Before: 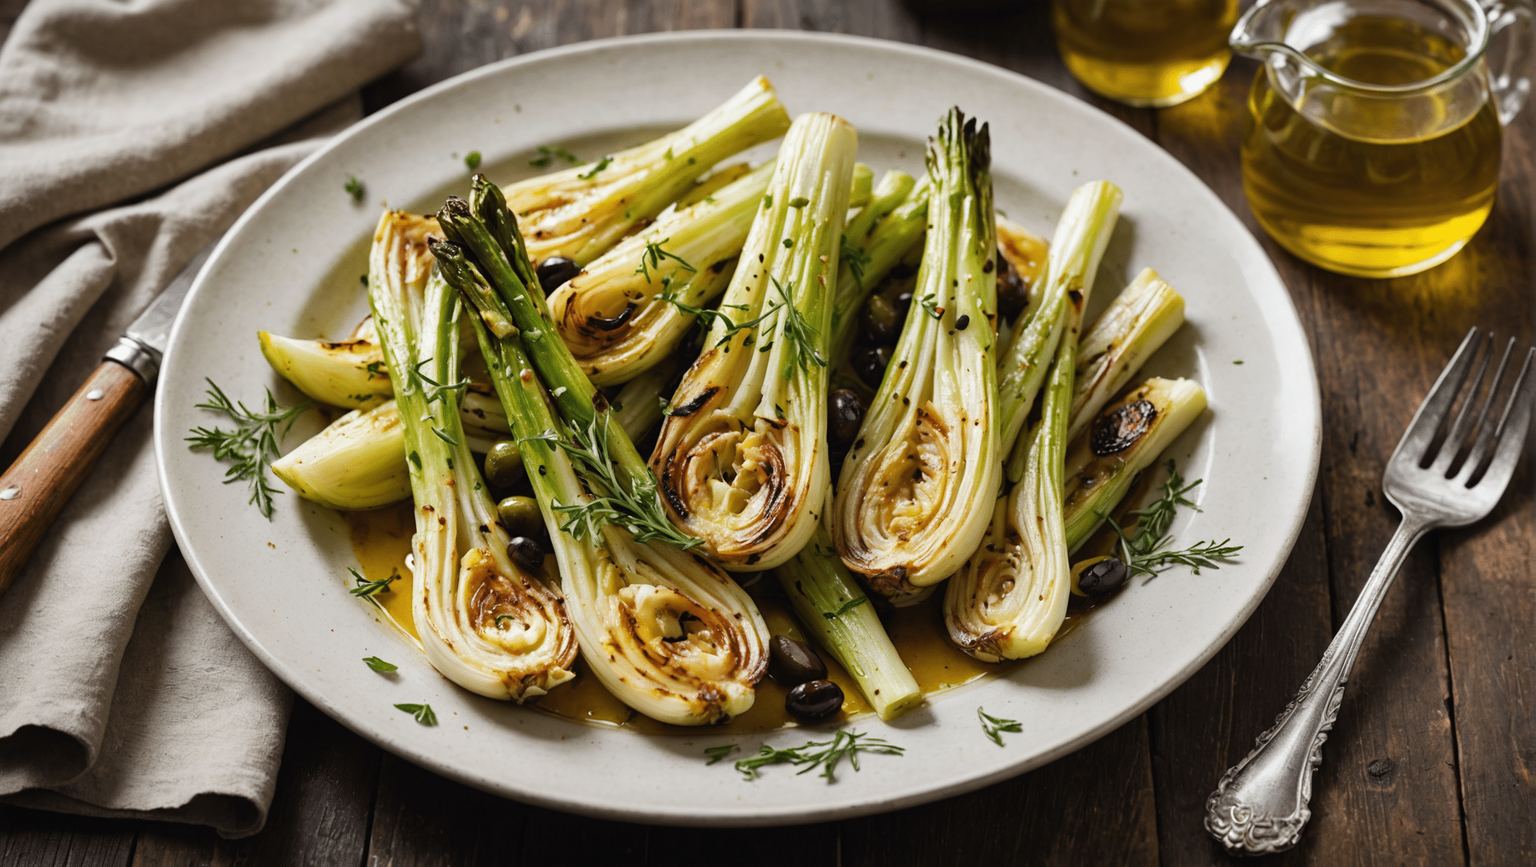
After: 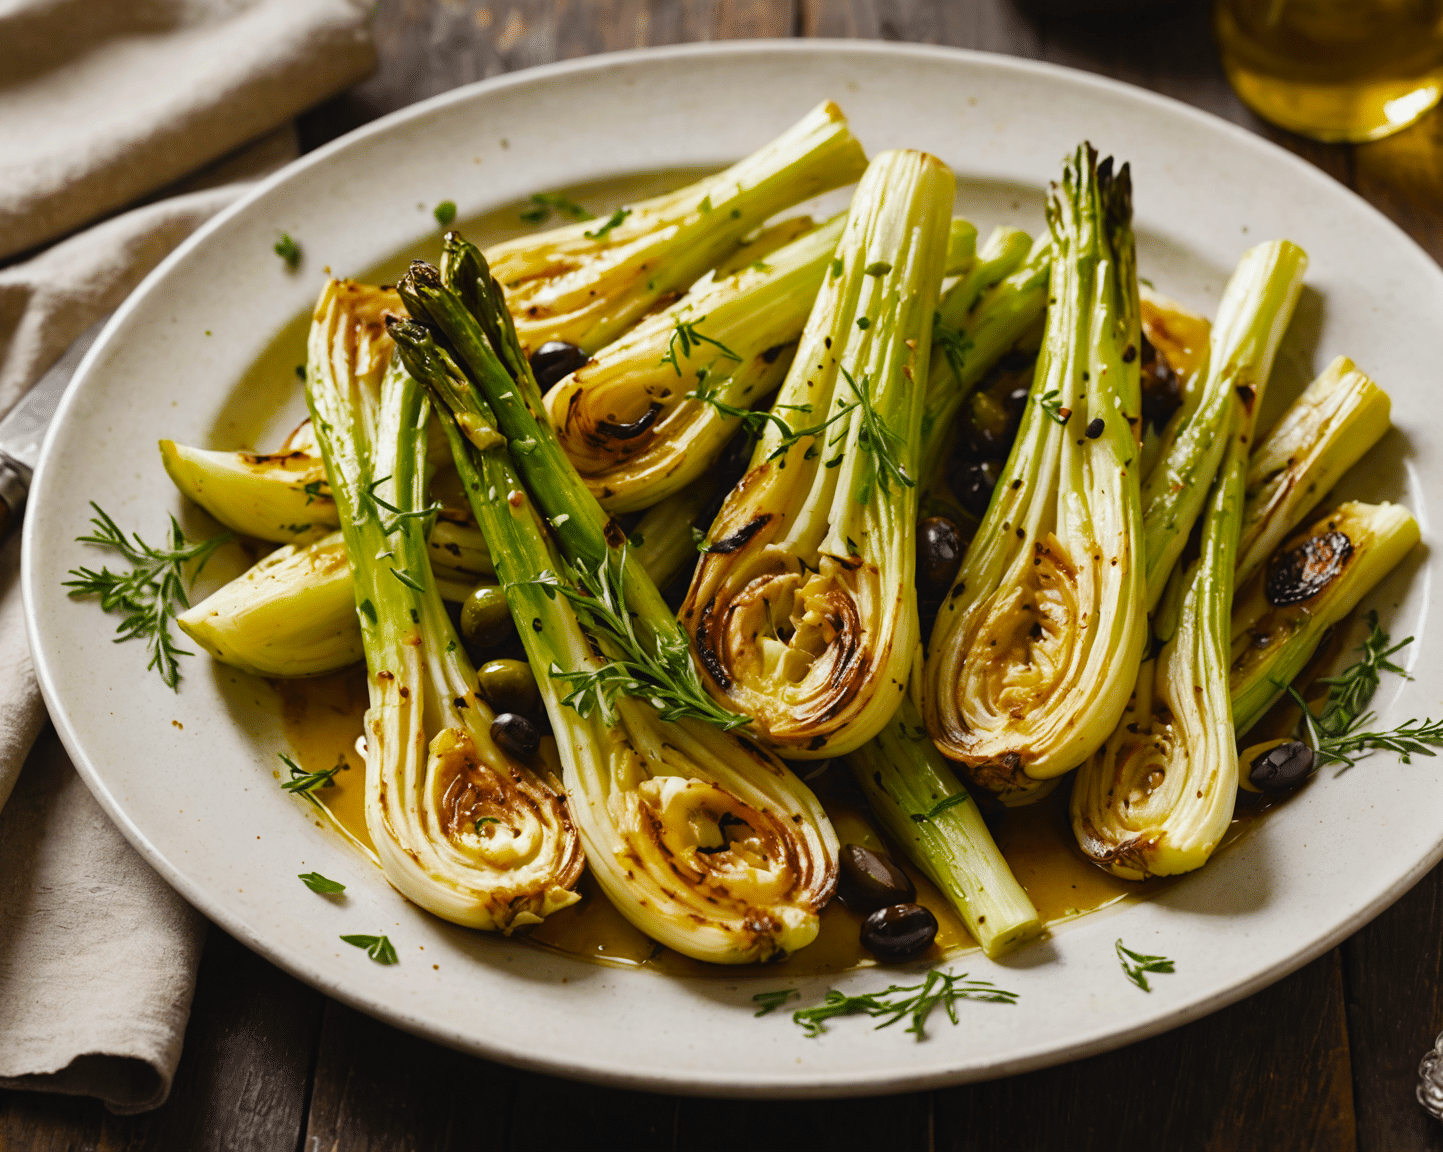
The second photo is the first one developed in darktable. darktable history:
exposure: exposure -0.047 EV, compensate highlight preservation false
color balance rgb: perceptual saturation grading › global saturation 30.676%, saturation formula JzAzBz (2021)
contrast brightness saturation: contrast 0.026, brightness 0.058, saturation 0.128
crop and rotate: left 9.002%, right 20.252%
